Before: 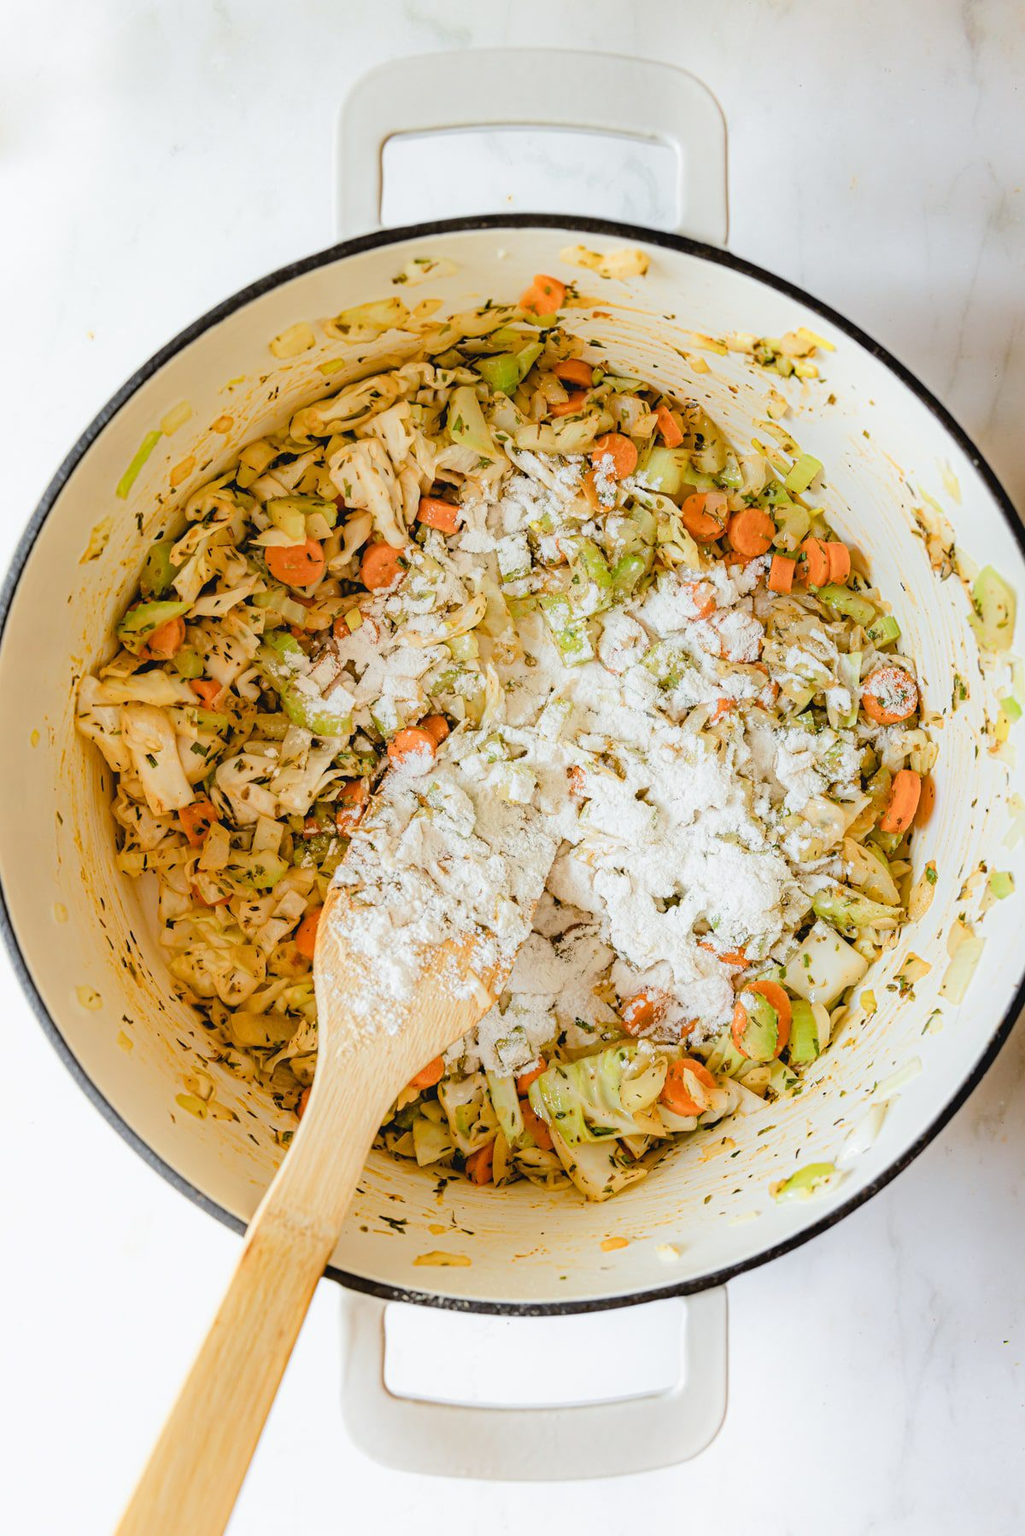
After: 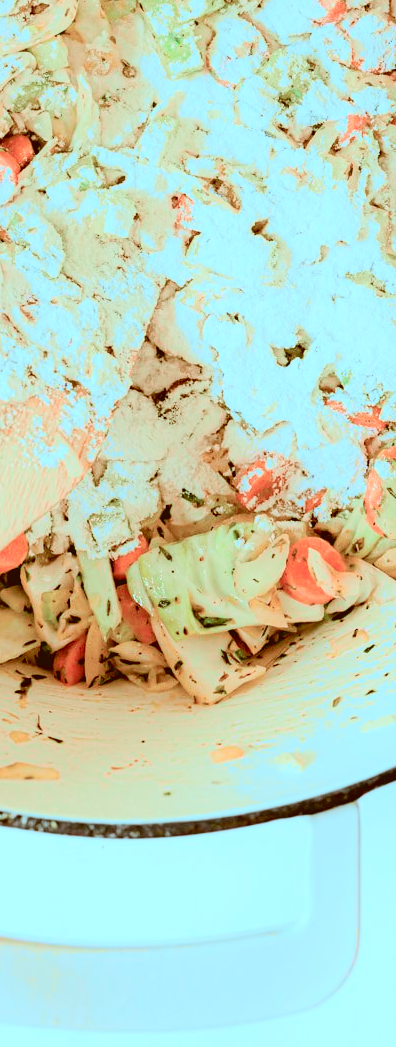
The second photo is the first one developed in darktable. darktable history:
color correction: highlights a* -14.93, highlights b* -16.58, shadows a* 10.43, shadows b* 29
crop: left 41.019%, top 39.1%, right 25.941%, bottom 2.646%
tone curve: curves: ch0 [(0, 0.039) (0.113, 0.081) (0.204, 0.204) (0.498, 0.608) (0.709, 0.819) (0.984, 0.961)]; ch1 [(0, 0) (0.172, 0.123) (0.317, 0.272) (0.414, 0.382) (0.476, 0.479) (0.505, 0.501) (0.528, 0.54) (0.618, 0.647) (0.709, 0.764) (1, 1)]; ch2 [(0, 0) (0.411, 0.424) (0.492, 0.502) (0.521, 0.513) (0.537, 0.57) (0.686, 0.638) (1, 1)], color space Lab, independent channels, preserve colors none
color zones: curves: ch1 [(0.25, 0.5) (0.747, 0.71)]
